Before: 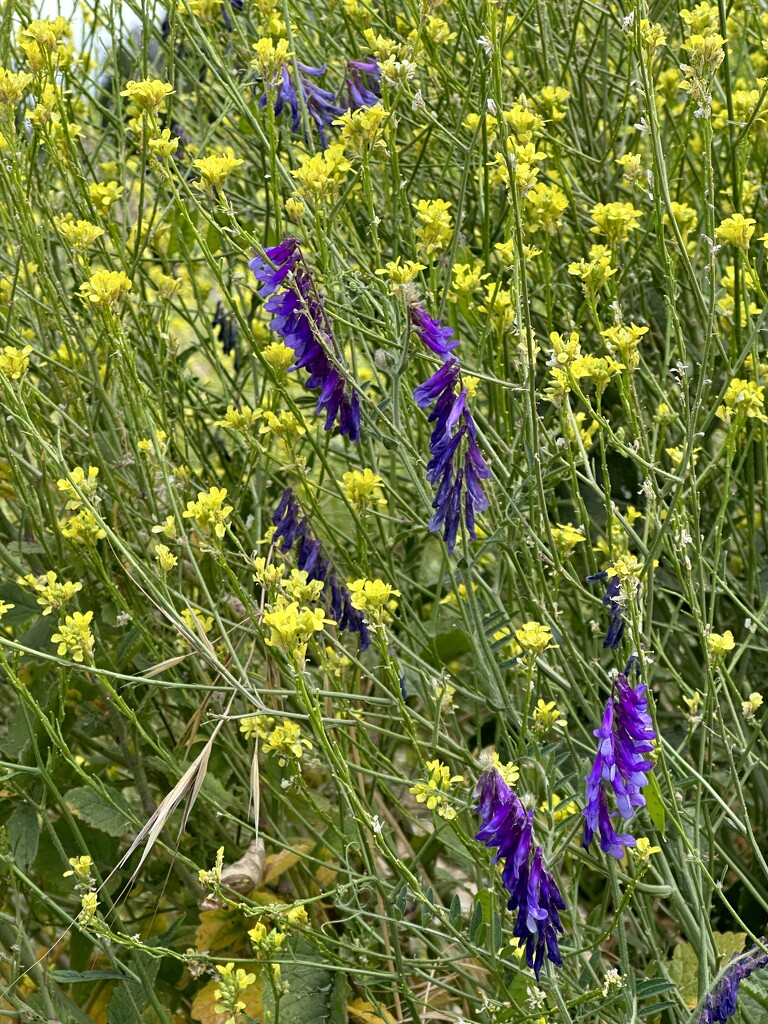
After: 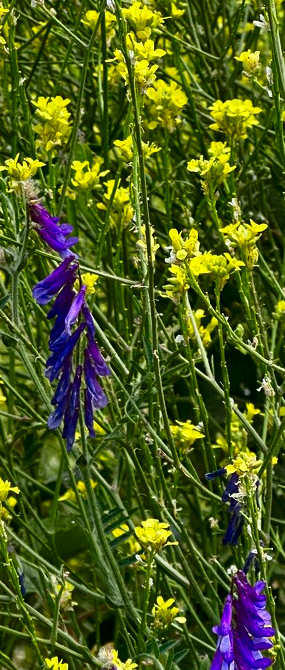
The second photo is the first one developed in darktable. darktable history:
shadows and highlights: shadows 25.92, highlights -48.03, soften with gaussian
contrast brightness saturation: contrast 0.126, brightness -0.222, saturation 0.137
crop and rotate: left 49.673%, top 10.102%, right 13.156%, bottom 24.378%
